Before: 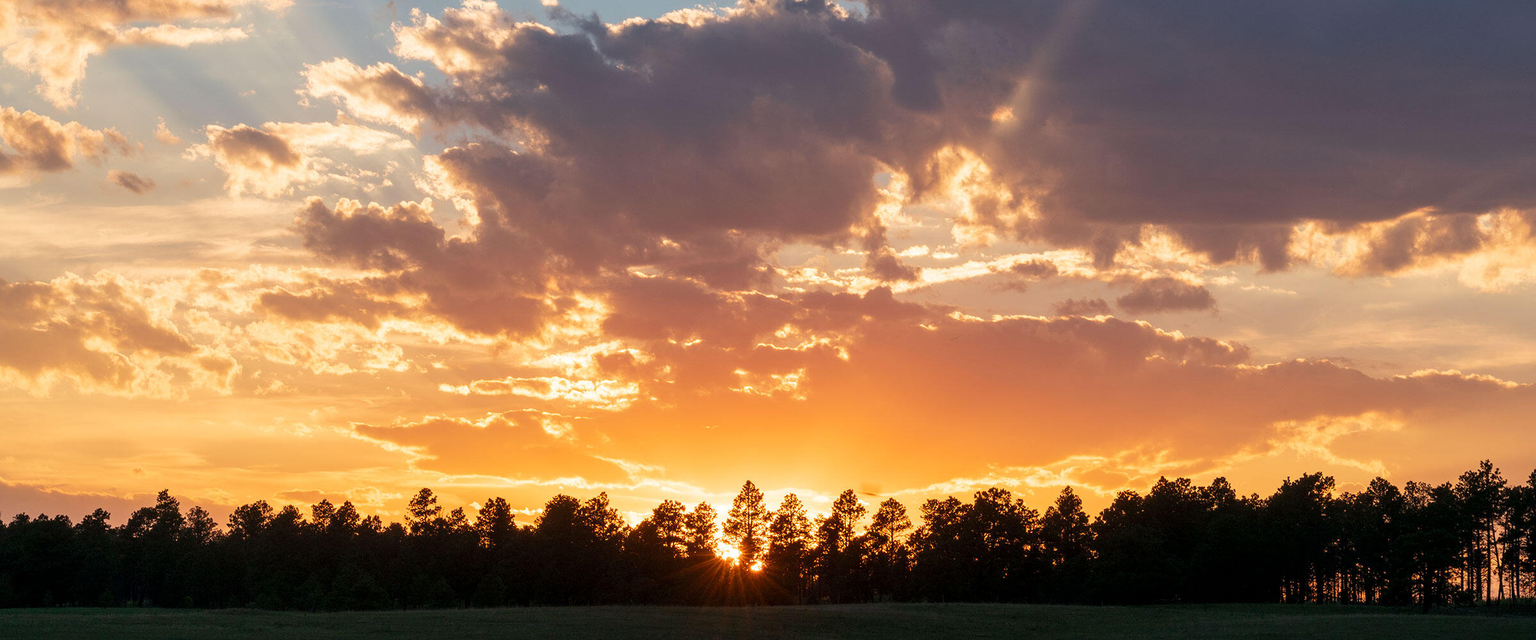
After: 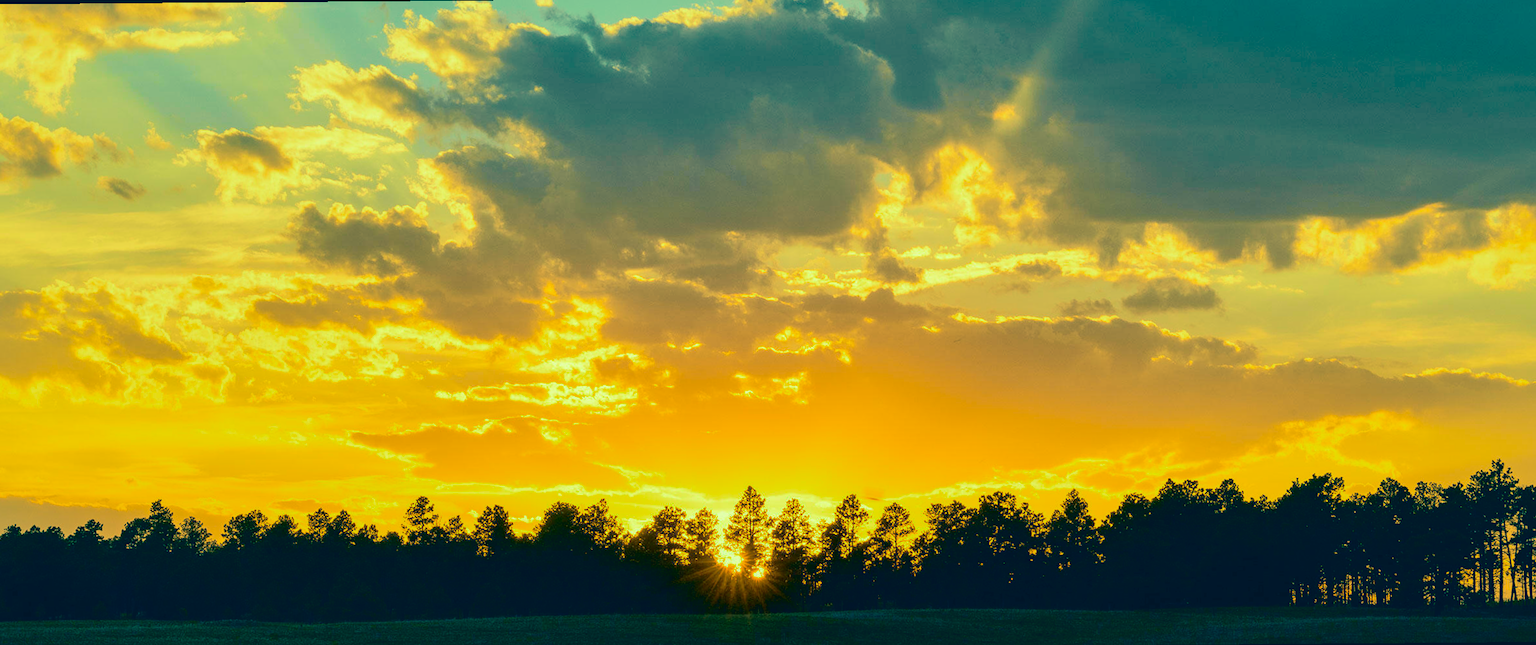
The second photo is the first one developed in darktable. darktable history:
tone curve: curves: ch0 [(0, 0) (0.037, 0.011) (0.135, 0.093) (0.266, 0.281) (0.461, 0.555) (0.581, 0.716) (0.675, 0.793) (0.767, 0.849) (0.91, 0.924) (1, 0.979)]; ch1 [(0, 0) (0.292, 0.278) (0.431, 0.418) (0.493, 0.479) (0.506, 0.5) (0.532, 0.537) (0.562, 0.581) (0.641, 0.663) (0.754, 0.76) (1, 1)]; ch2 [(0, 0) (0.294, 0.3) (0.361, 0.372) (0.429, 0.445) (0.478, 0.486) (0.502, 0.498) (0.518, 0.522) (0.531, 0.549) (0.561, 0.59) (0.64, 0.655) (0.693, 0.706) (0.845, 0.833) (1, 0.951)], color space Lab, independent channels, preserve colors none
rotate and perspective: rotation -0.45°, automatic cropping original format, crop left 0.008, crop right 0.992, crop top 0.012, crop bottom 0.988
color correction: highlights a* -15.58, highlights b* 40, shadows a* -40, shadows b* -26.18
shadows and highlights: on, module defaults
